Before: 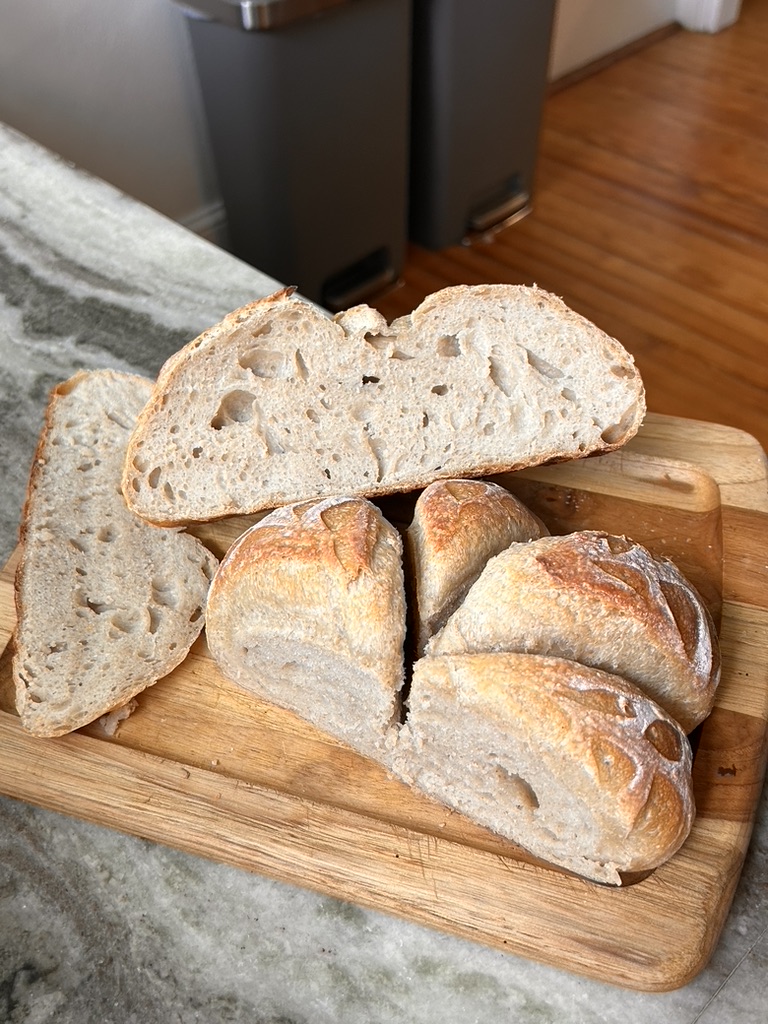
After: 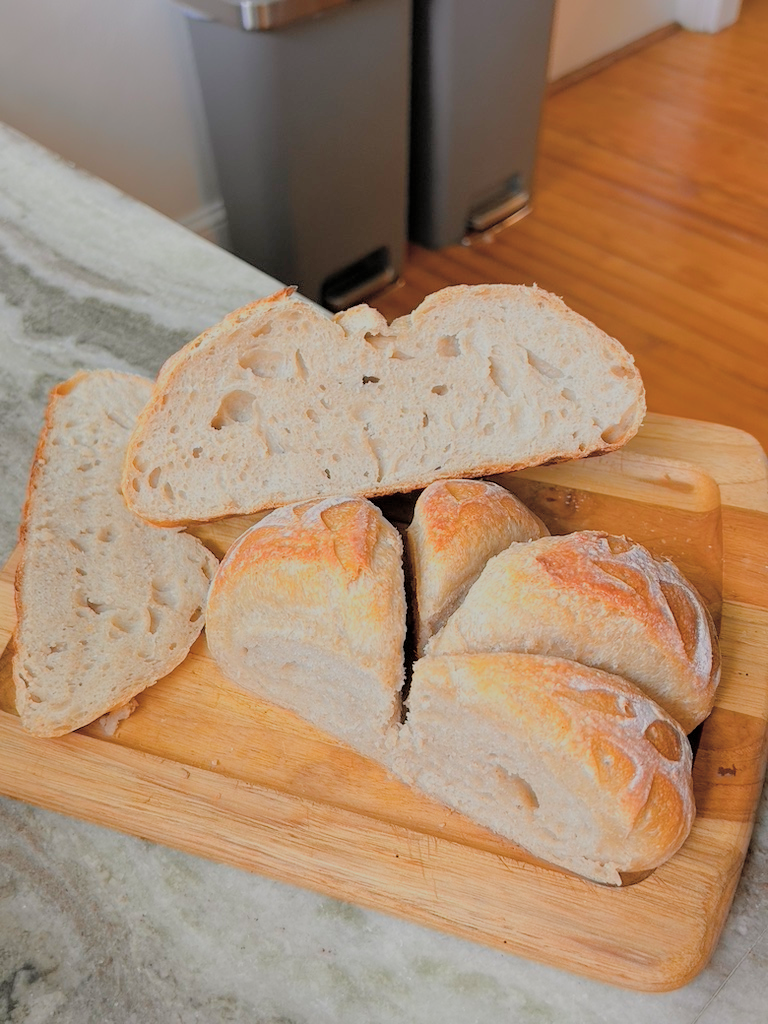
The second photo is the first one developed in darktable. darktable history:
tone curve: curves: ch0 [(0, 0) (0.004, 0.008) (0.077, 0.156) (0.169, 0.29) (0.774, 0.774) (0.988, 0.926)], color space Lab, independent channels, preserve colors none
filmic rgb: middle gray luminance 4.19%, black relative exposure -12.92 EV, white relative exposure 5.02 EV, target black luminance 0%, hardness 5.16, latitude 59.5%, contrast 0.756, highlights saturation mix 5.28%, shadows ↔ highlights balance 25.97%
color balance rgb: power › hue 73.98°, perceptual saturation grading › global saturation 25.505%, perceptual brilliance grading › global brilliance 3.064%
